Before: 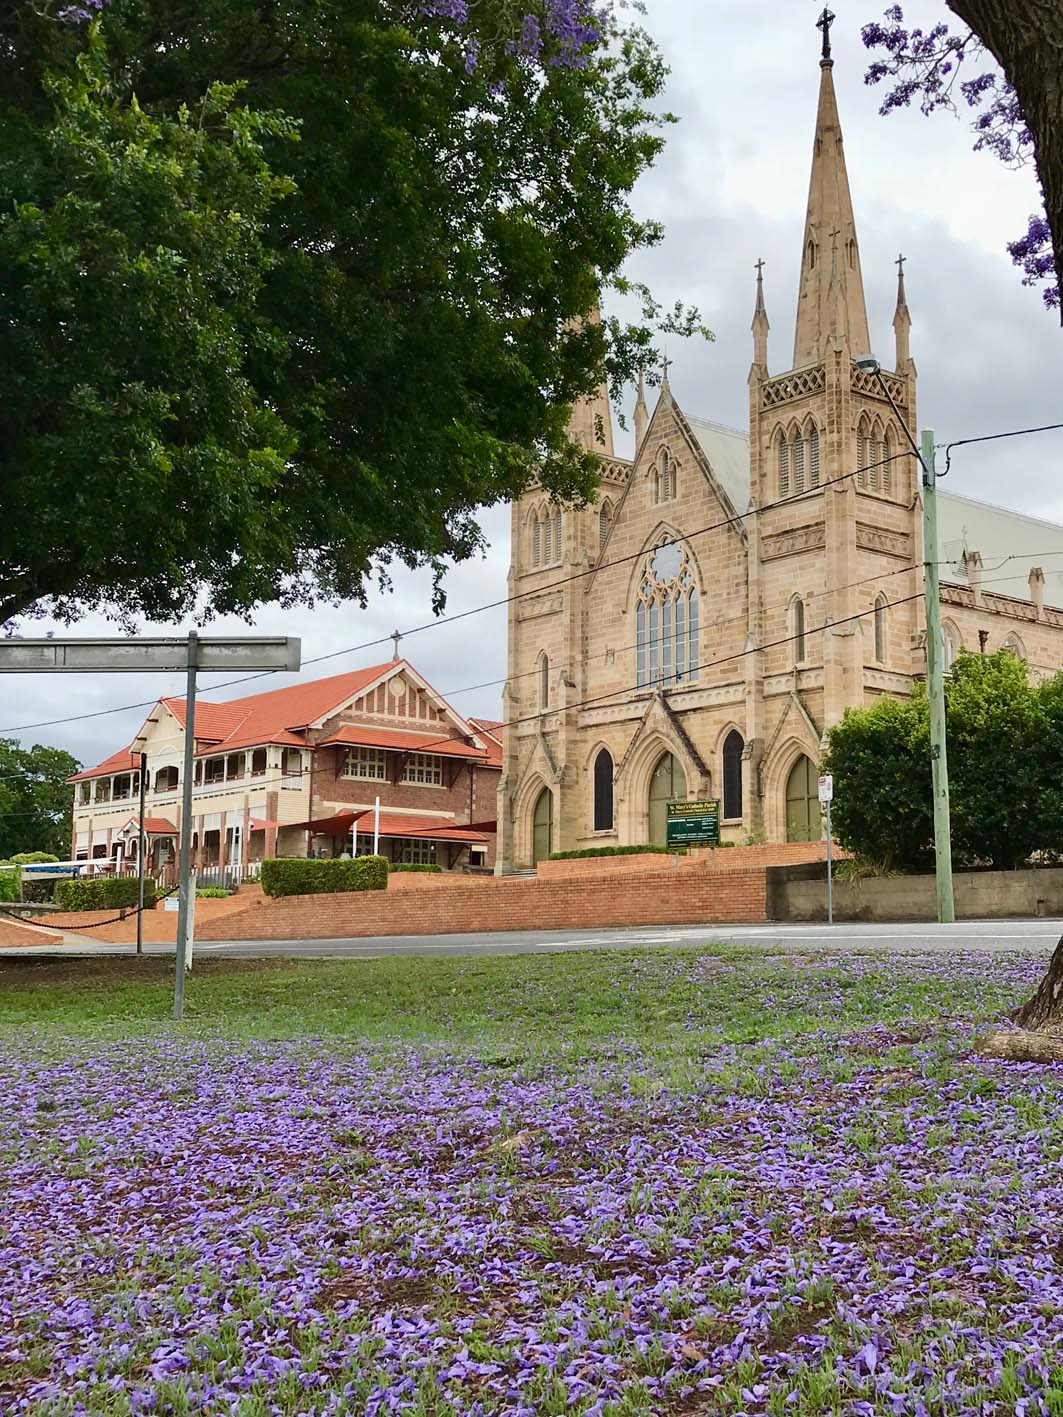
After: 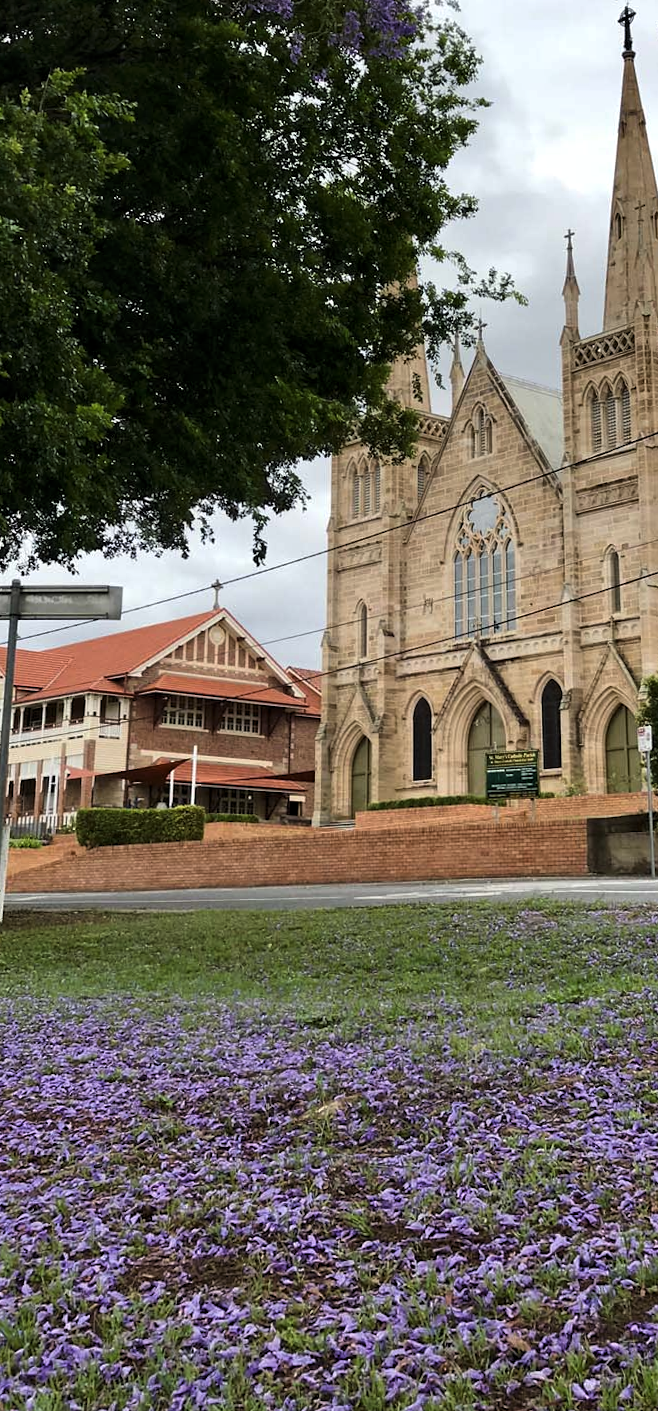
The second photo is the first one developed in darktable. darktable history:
rotate and perspective: rotation 0.215°, lens shift (vertical) -0.139, crop left 0.069, crop right 0.939, crop top 0.002, crop bottom 0.996
levels: levels [0.029, 0.545, 0.971]
crop and rotate: left 14.385%, right 18.948%
